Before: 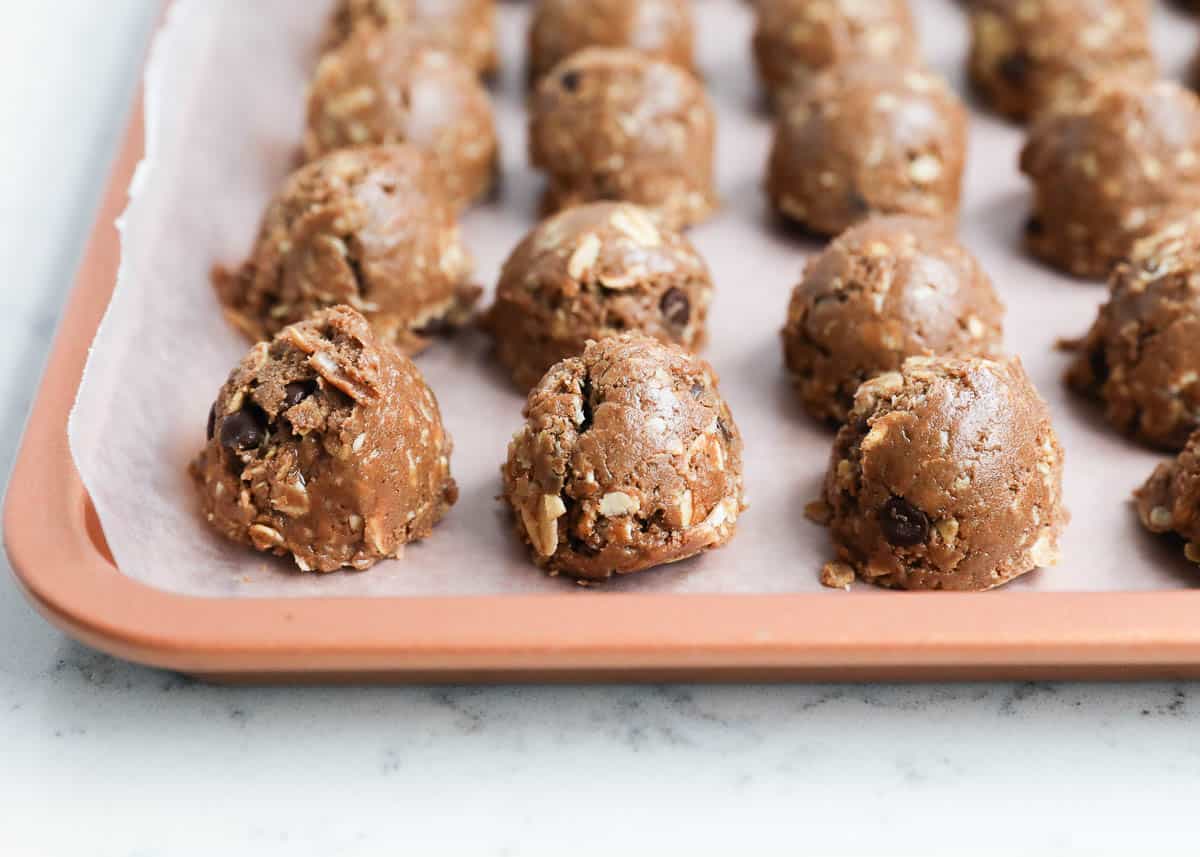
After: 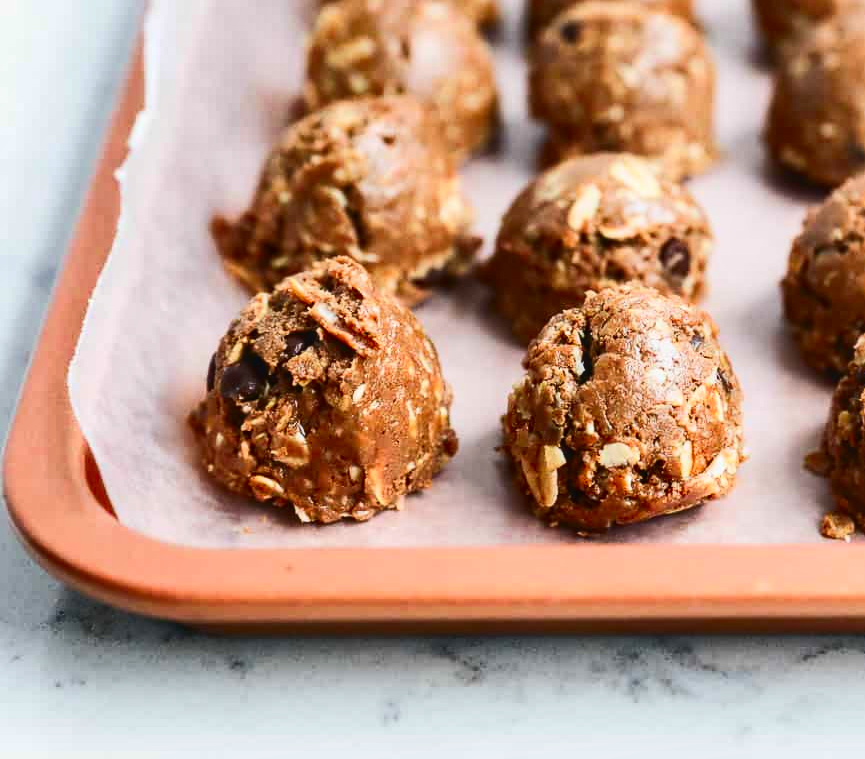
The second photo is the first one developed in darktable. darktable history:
local contrast: detail 114%
contrast brightness saturation: contrast 0.279
crop: top 5.751%, right 27.903%, bottom 5.616%
shadows and highlights: radius 107.64, shadows 23.6, highlights -57.84, low approximation 0.01, soften with gaussian
color correction: highlights b* 0.068, saturation 1.36
